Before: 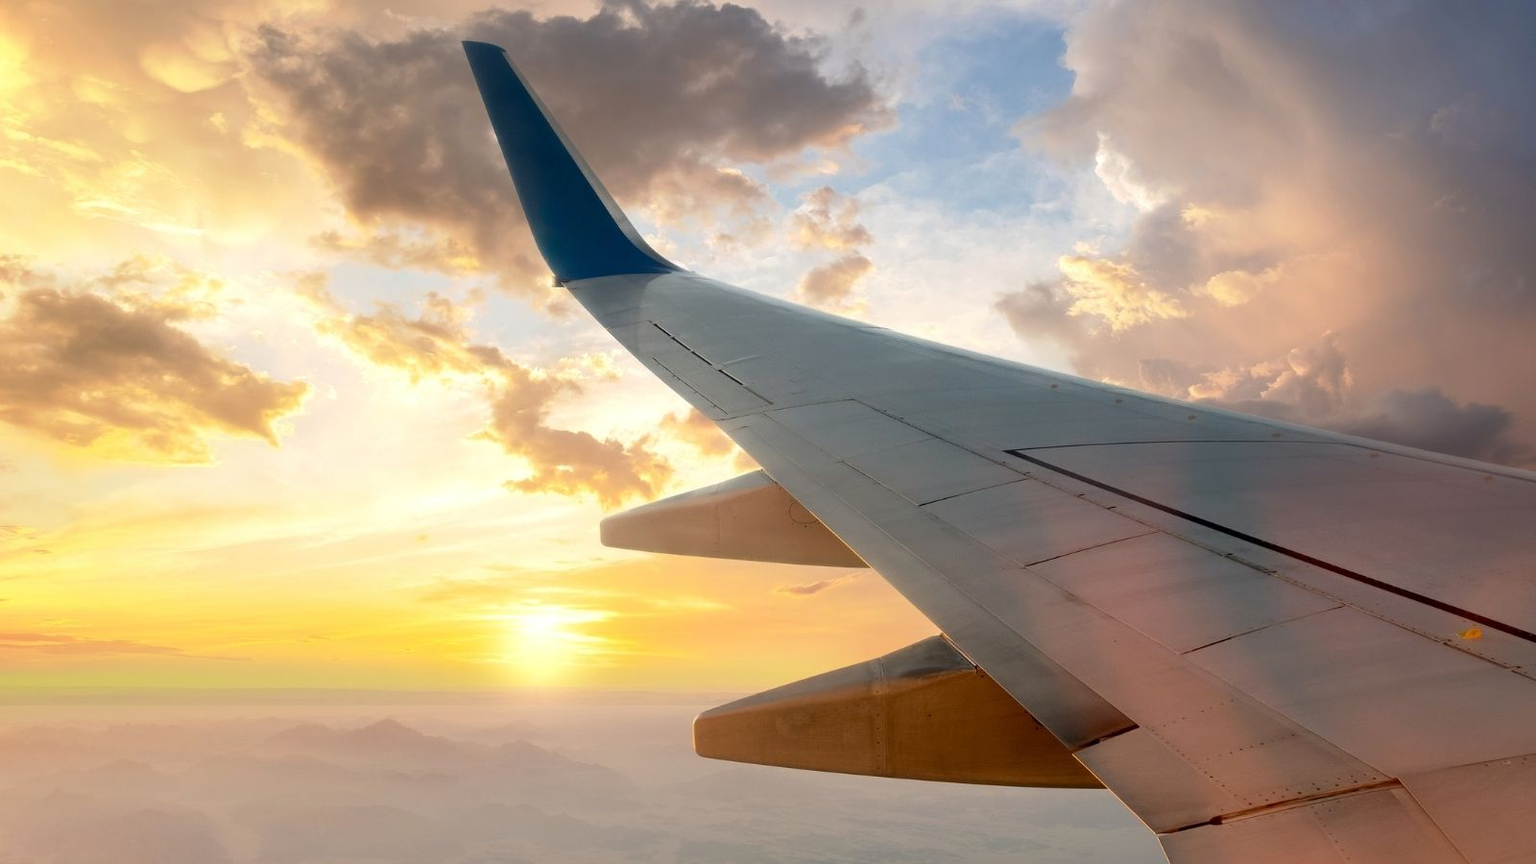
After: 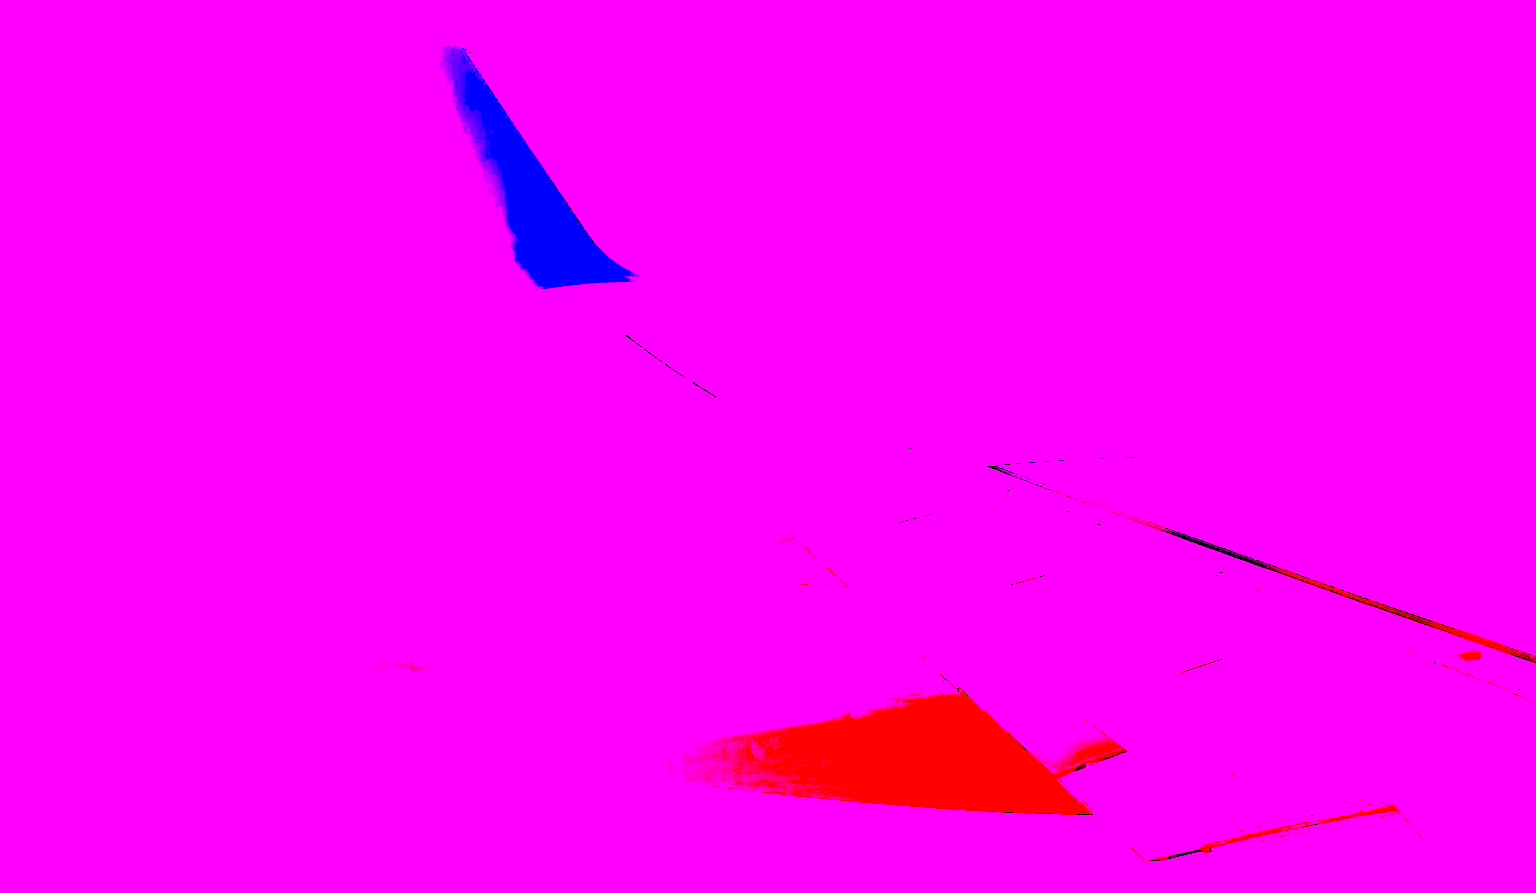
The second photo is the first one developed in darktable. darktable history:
crop and rotate: left 3.238%
white balance: red 8, blue 8
color balance rgb: perceptual saturation grading › global saturation 30%, global vibrance 30%
sharpen: on, module defaults
